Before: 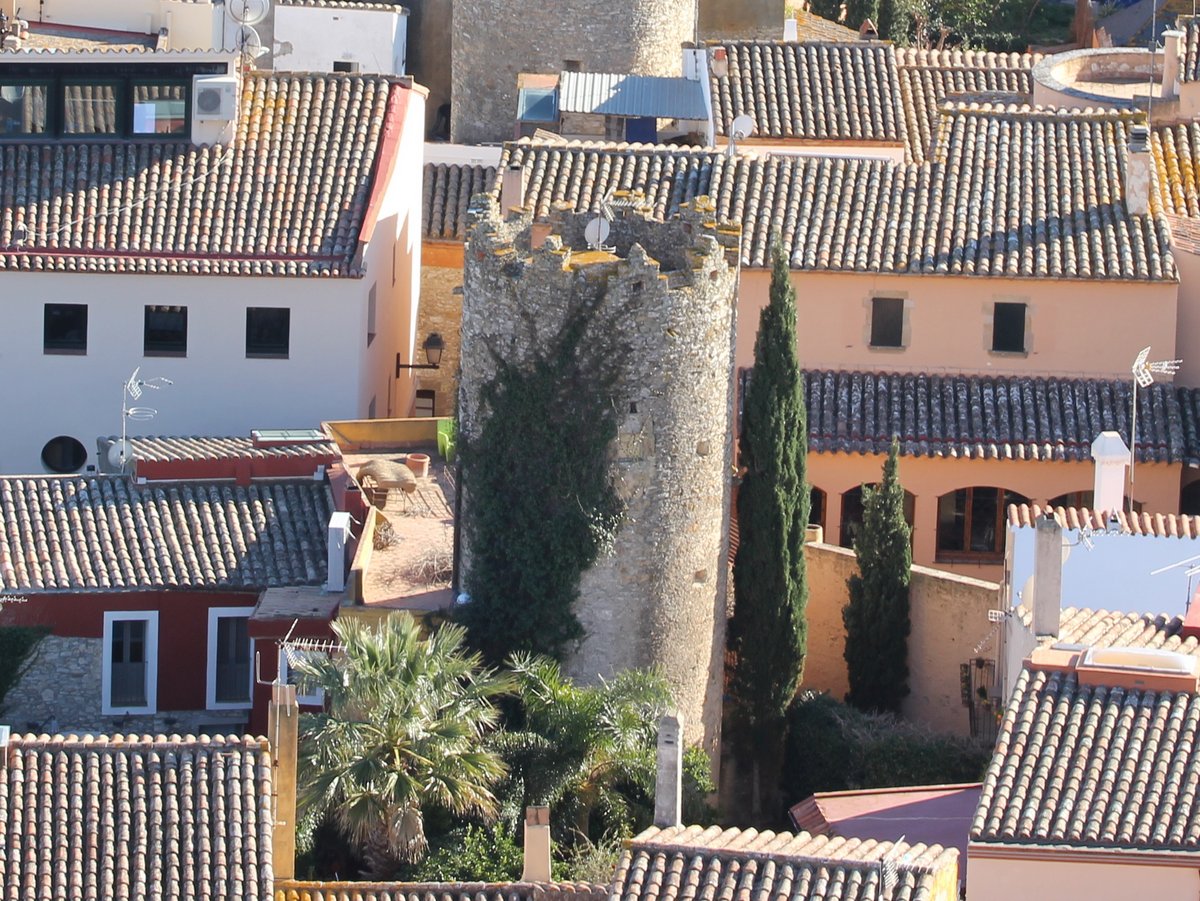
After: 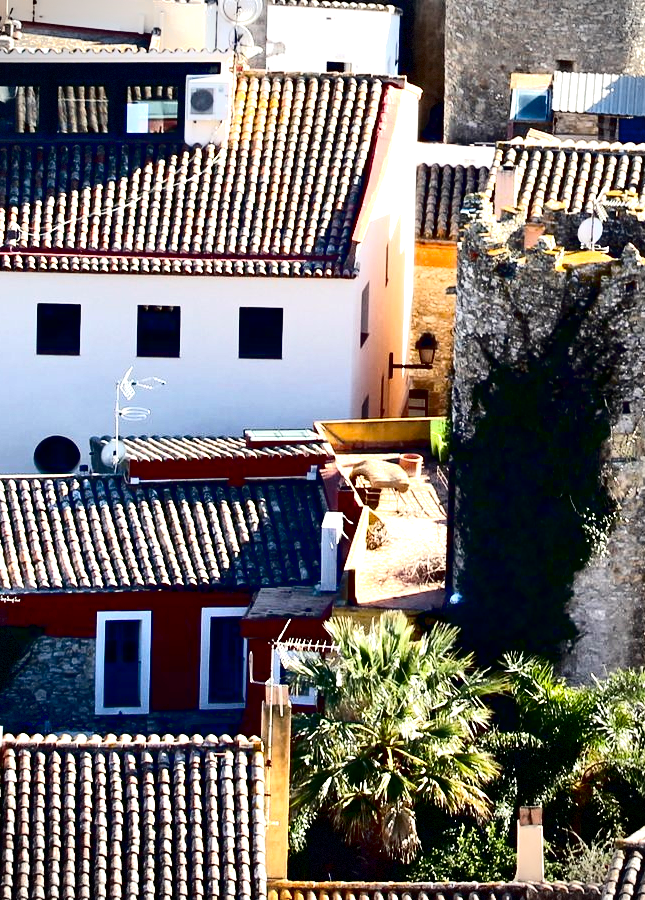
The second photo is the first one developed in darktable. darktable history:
crop: left 0.587%, right 45.588%, bottom 0.086%
color correction: highlights b* 3
shadows and highlights: shadows 0, highlights 40
exposure: black level correction 0.04, exposure 0.5 EV, compensate highlight preservation false
tone equalizer: -8 EV -0.417 EV, -7 EV -0.389 EV, -6 EV -0.333 EV, -5 EV -0.222 EV, -3 EV 0.222 EV, -2 EV 0.333 EV, -1 EV 0.389 EV, +0 EV 0.417 EV, edges refinement/feathering 500, mask exposure compensation -1.57 EV, preserve details no
contrast brightness saturation: contrast 0.24, brightness -0.24, saturation 0.14
vignetting: dithering 8-bit output, unbound false
